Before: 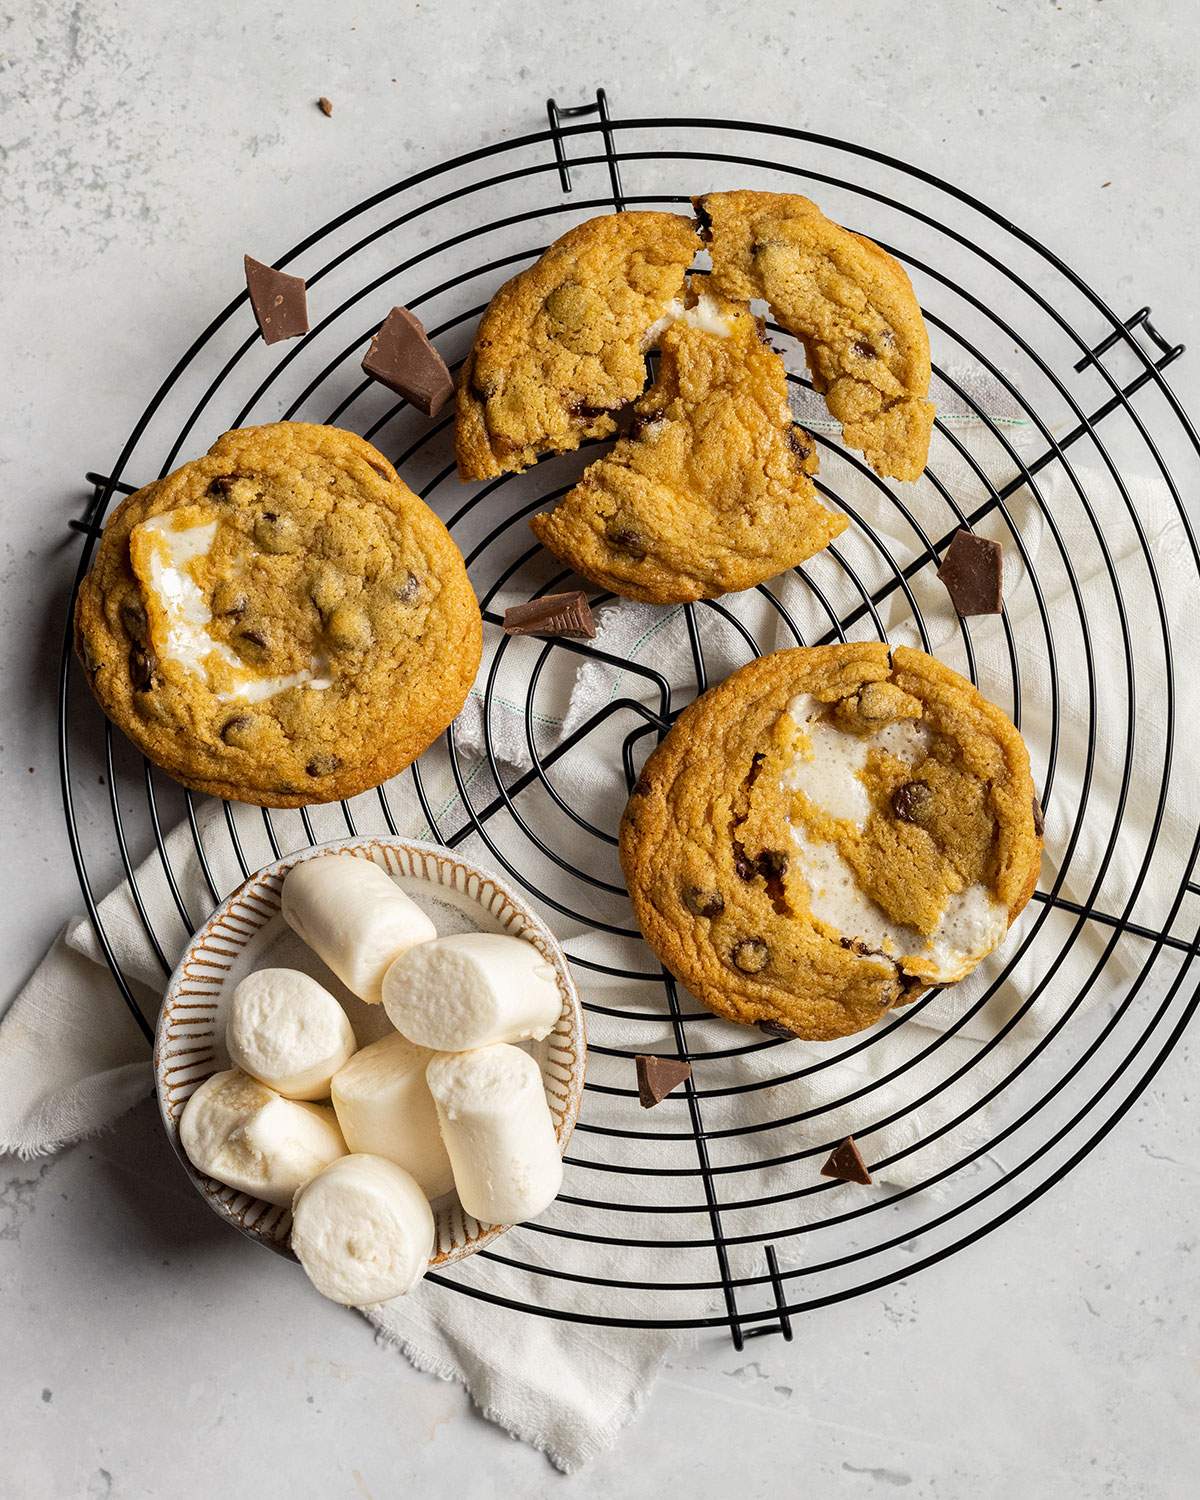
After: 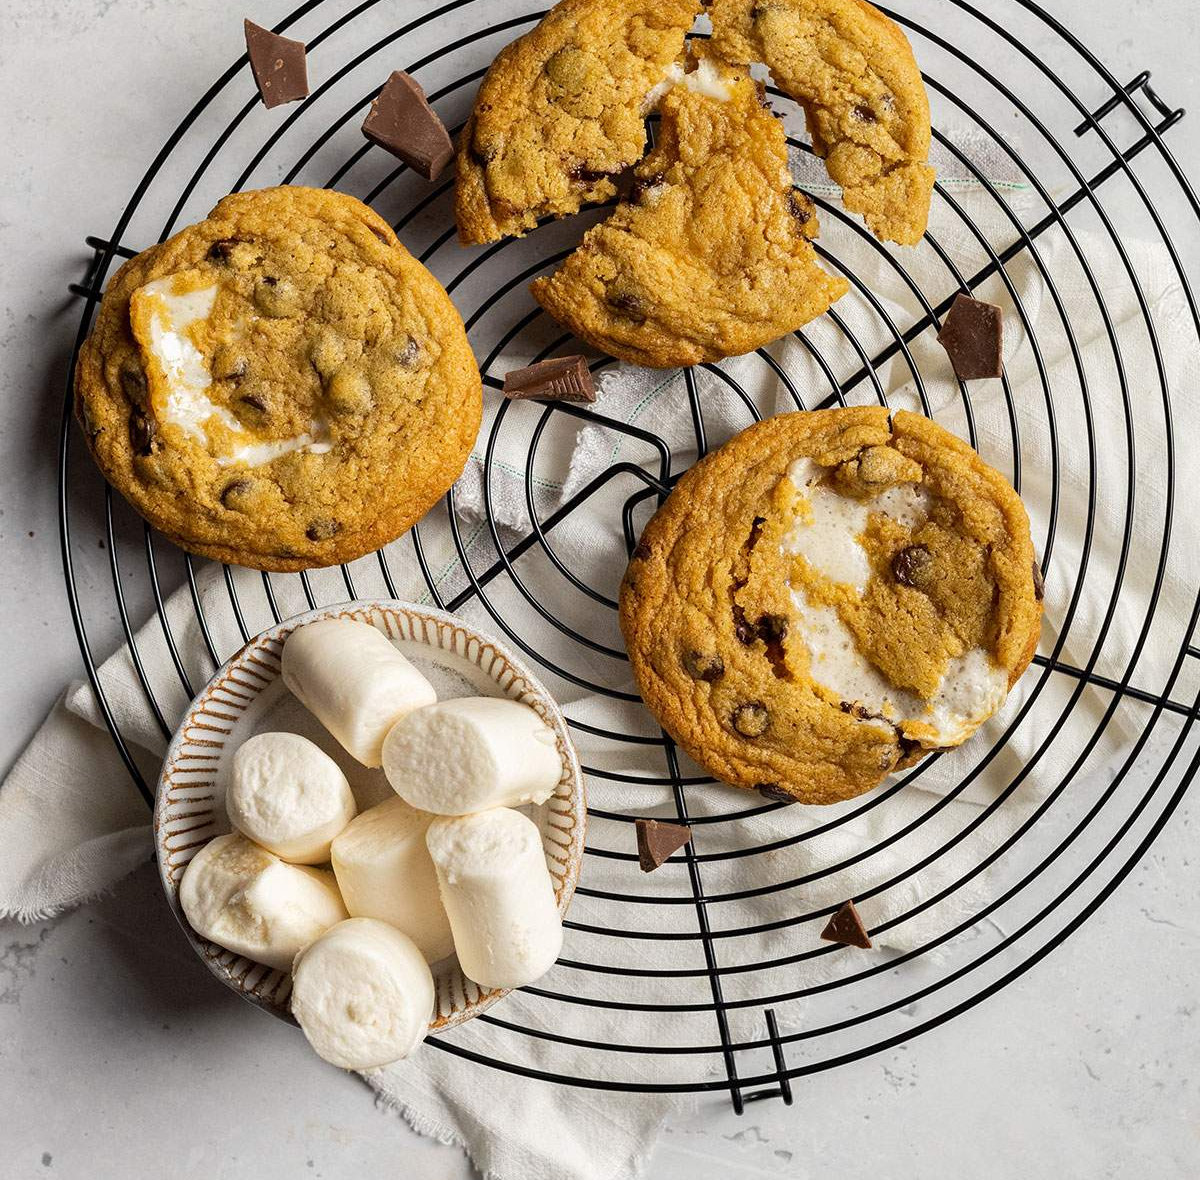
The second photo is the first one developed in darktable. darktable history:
crop and rotate: top 15.78%, bottom 5.541%
